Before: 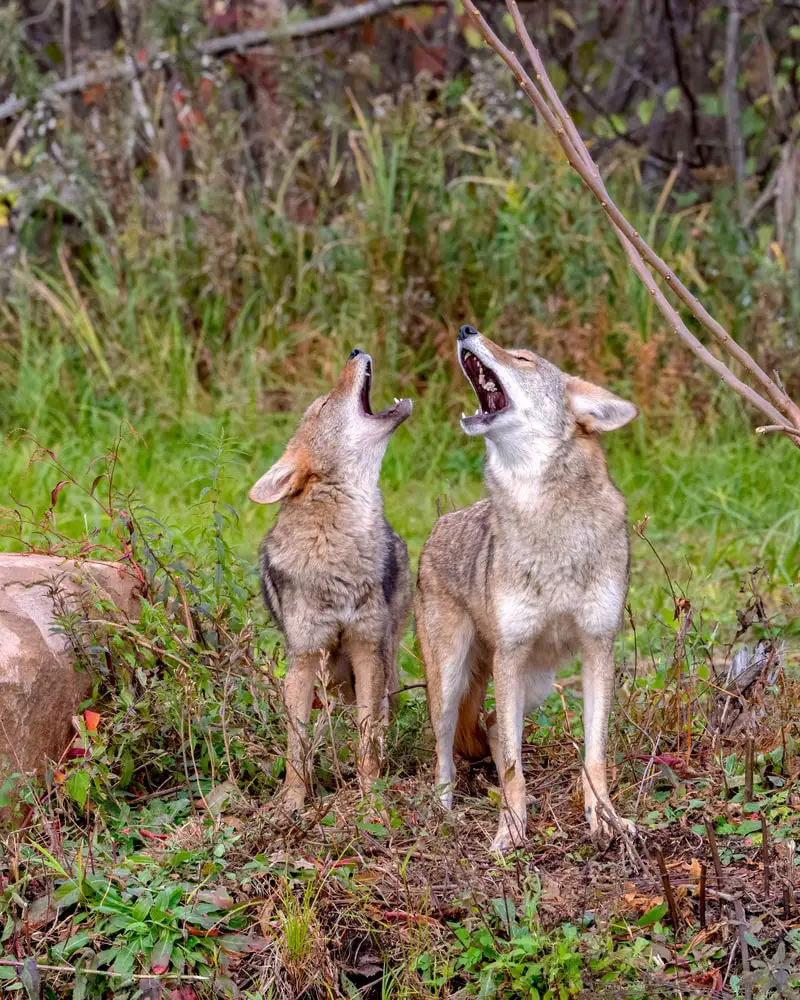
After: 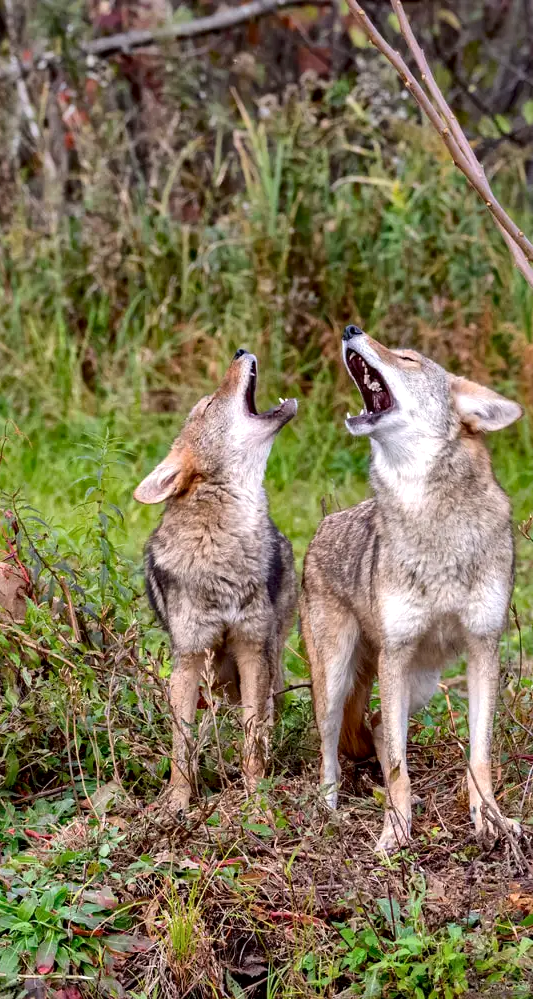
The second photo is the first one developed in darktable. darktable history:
crop and rotate: left 14.436%, right 18.898%
local contrast: mode bilateral grid, contrast 25, coarseness 47, detail 151%, midtone range 0.2
